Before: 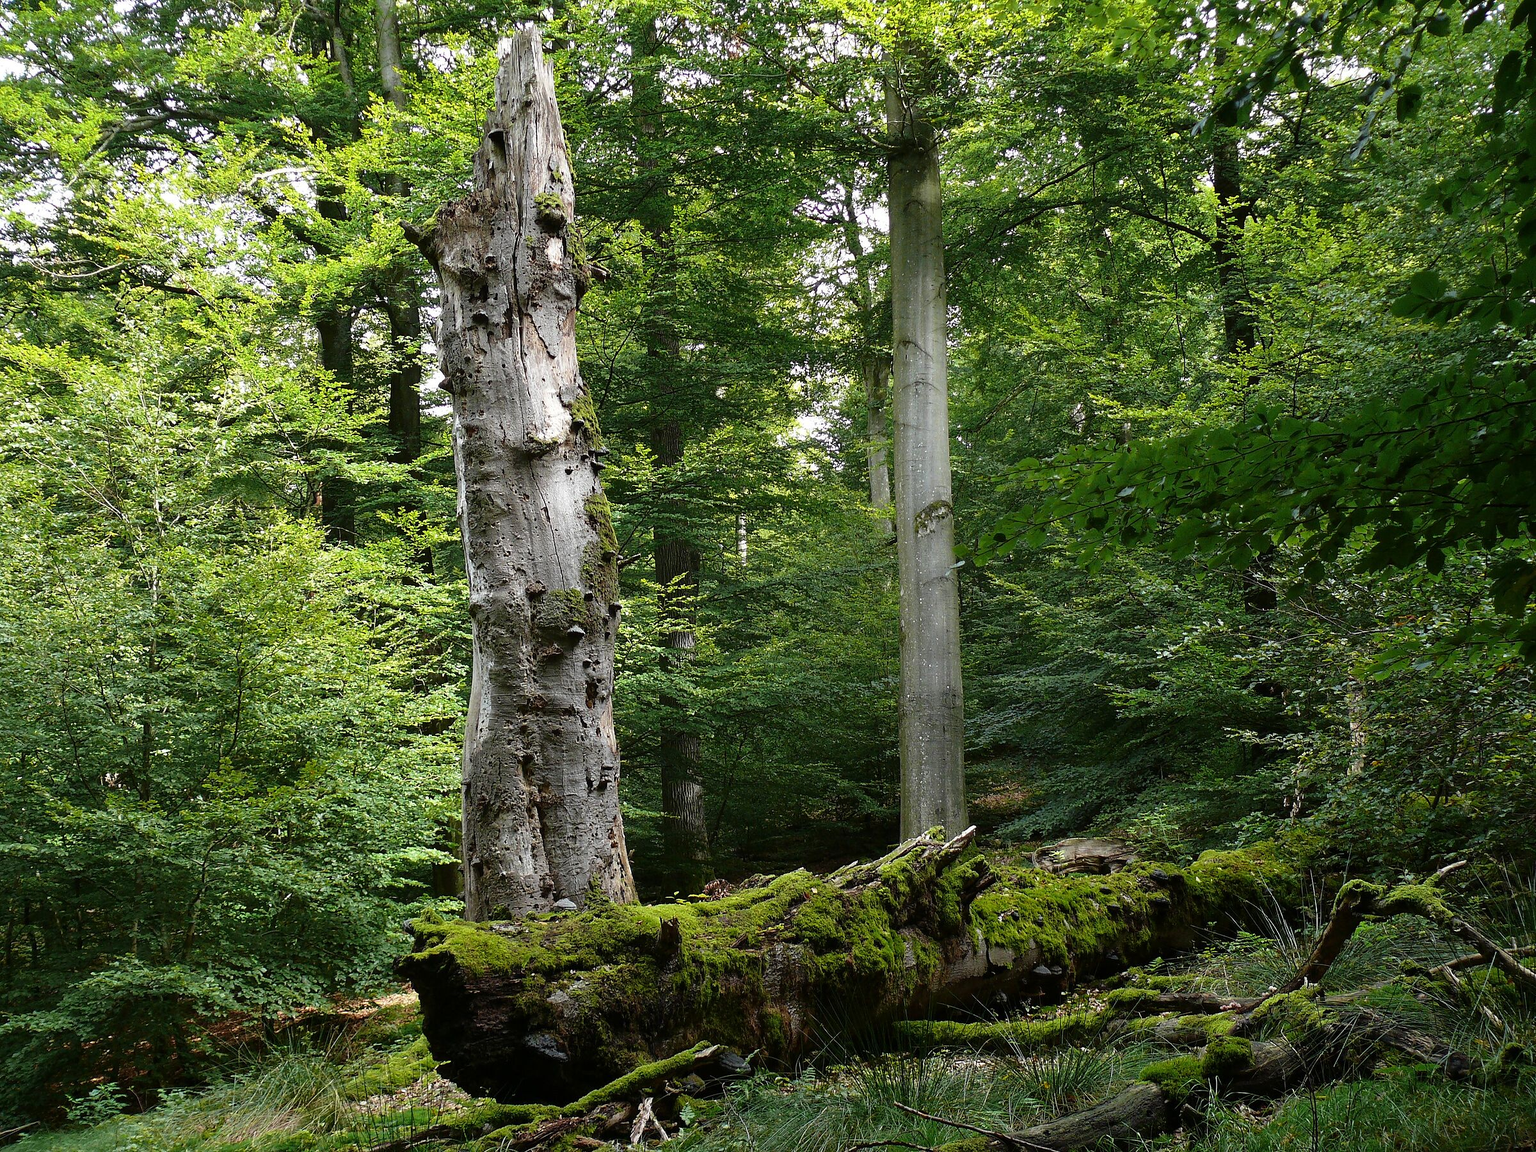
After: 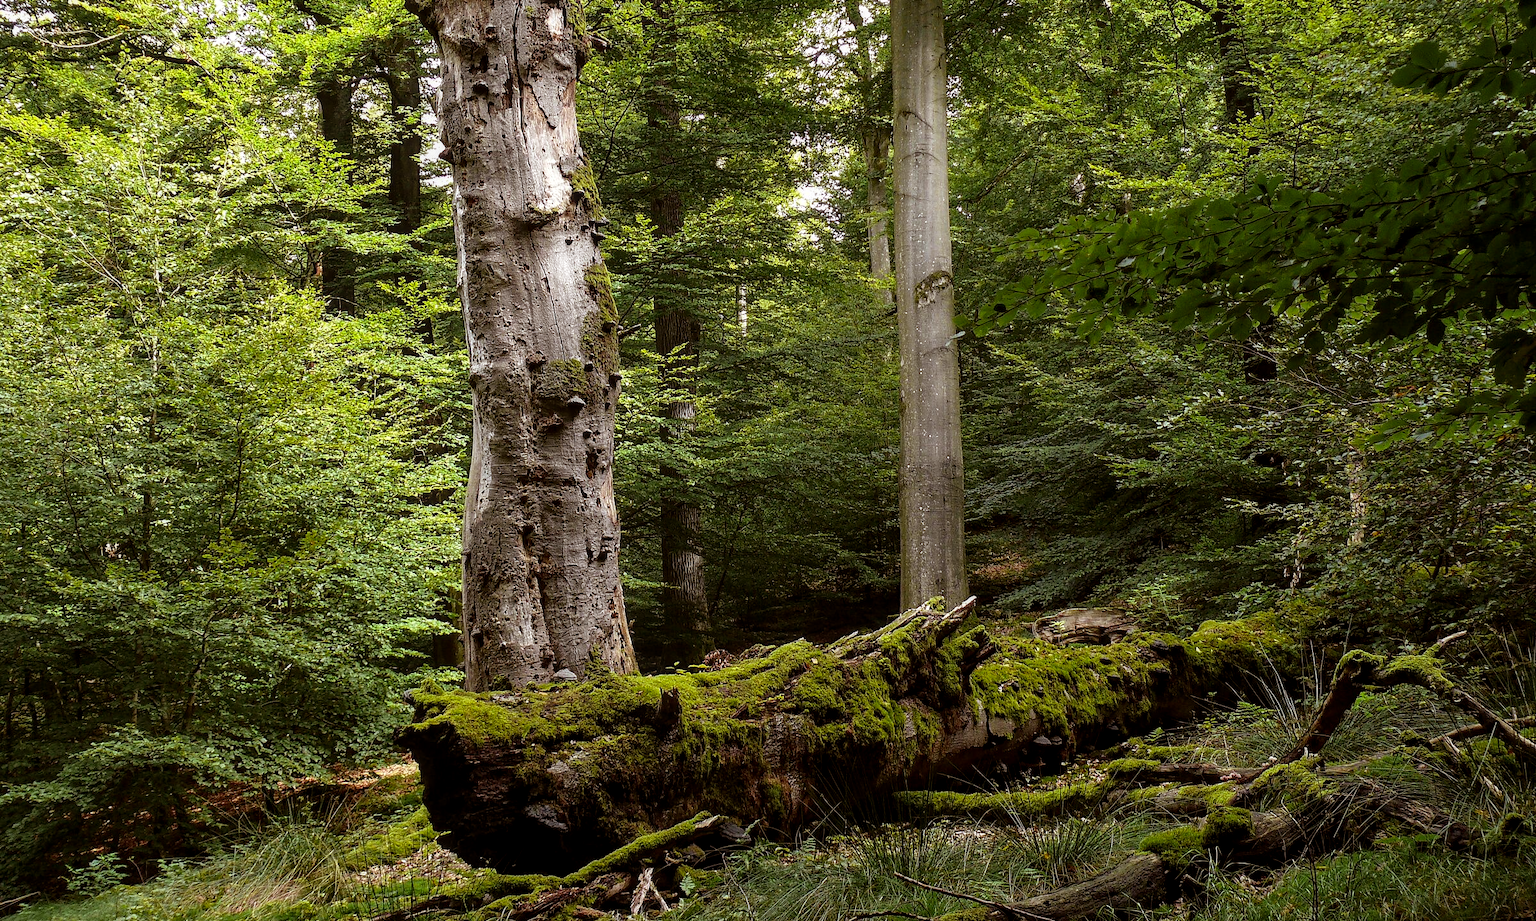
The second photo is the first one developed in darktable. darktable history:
local contrast: on, module defaults
tone equalizer: on, module defaults
rgb levels: mode RGB, independent channels, levels [[0, 0.5, 1], [0, 0.521, 1], [0, 0.536, 1]]
crop and rotate: top 19.998%
